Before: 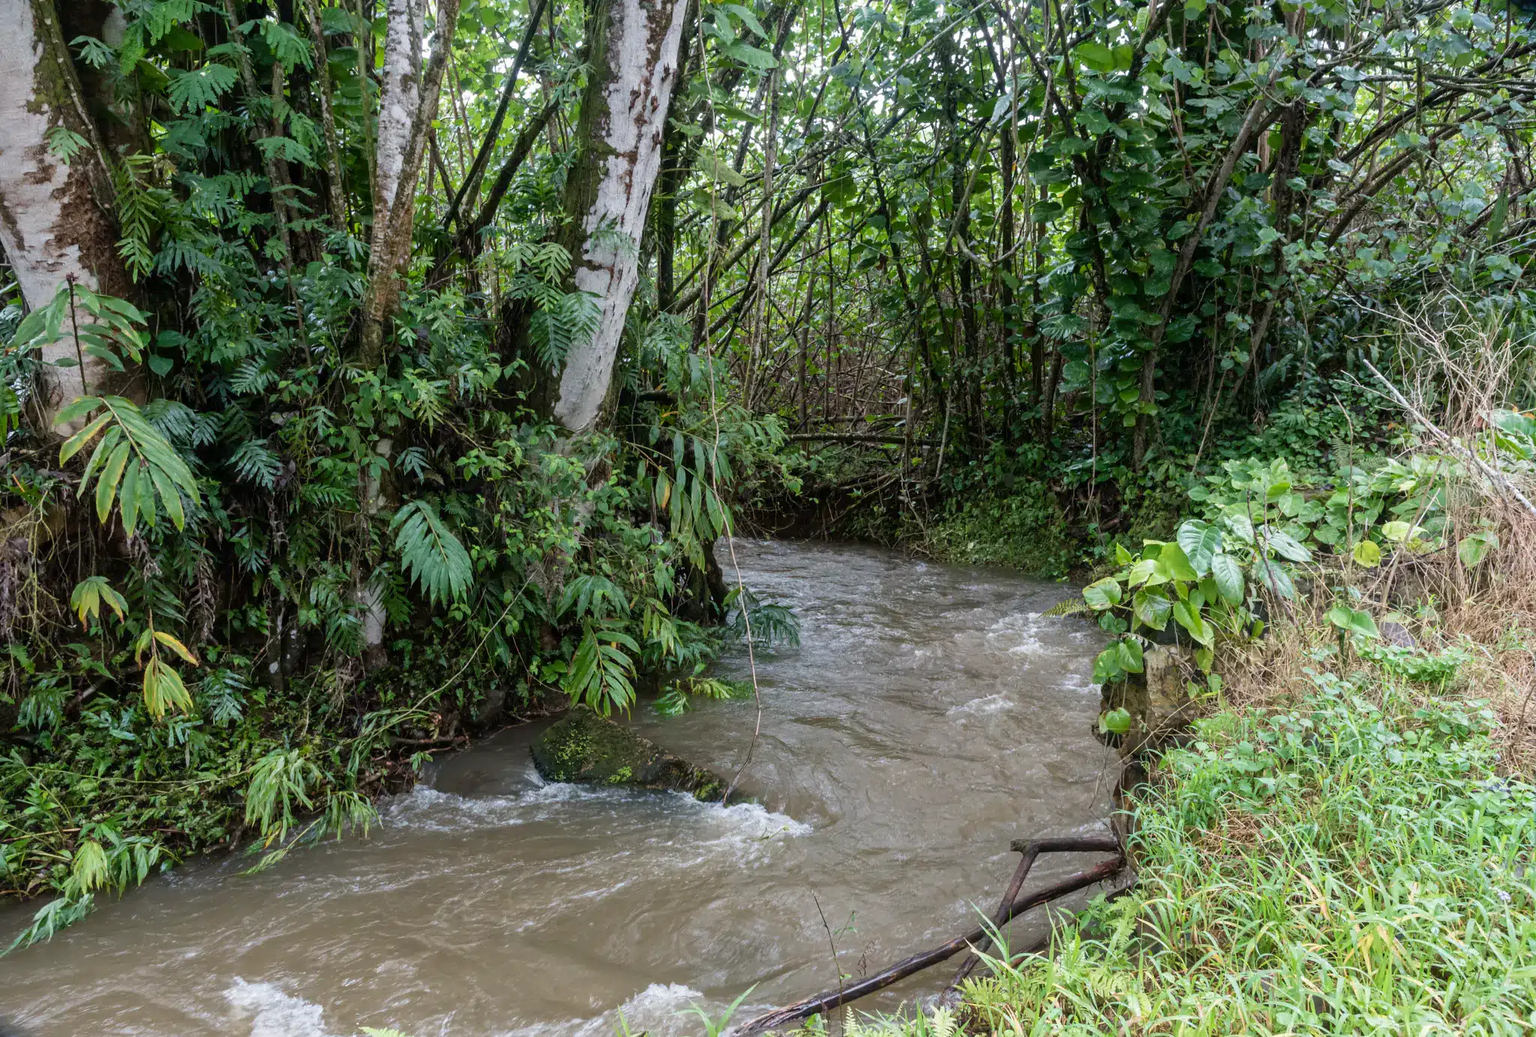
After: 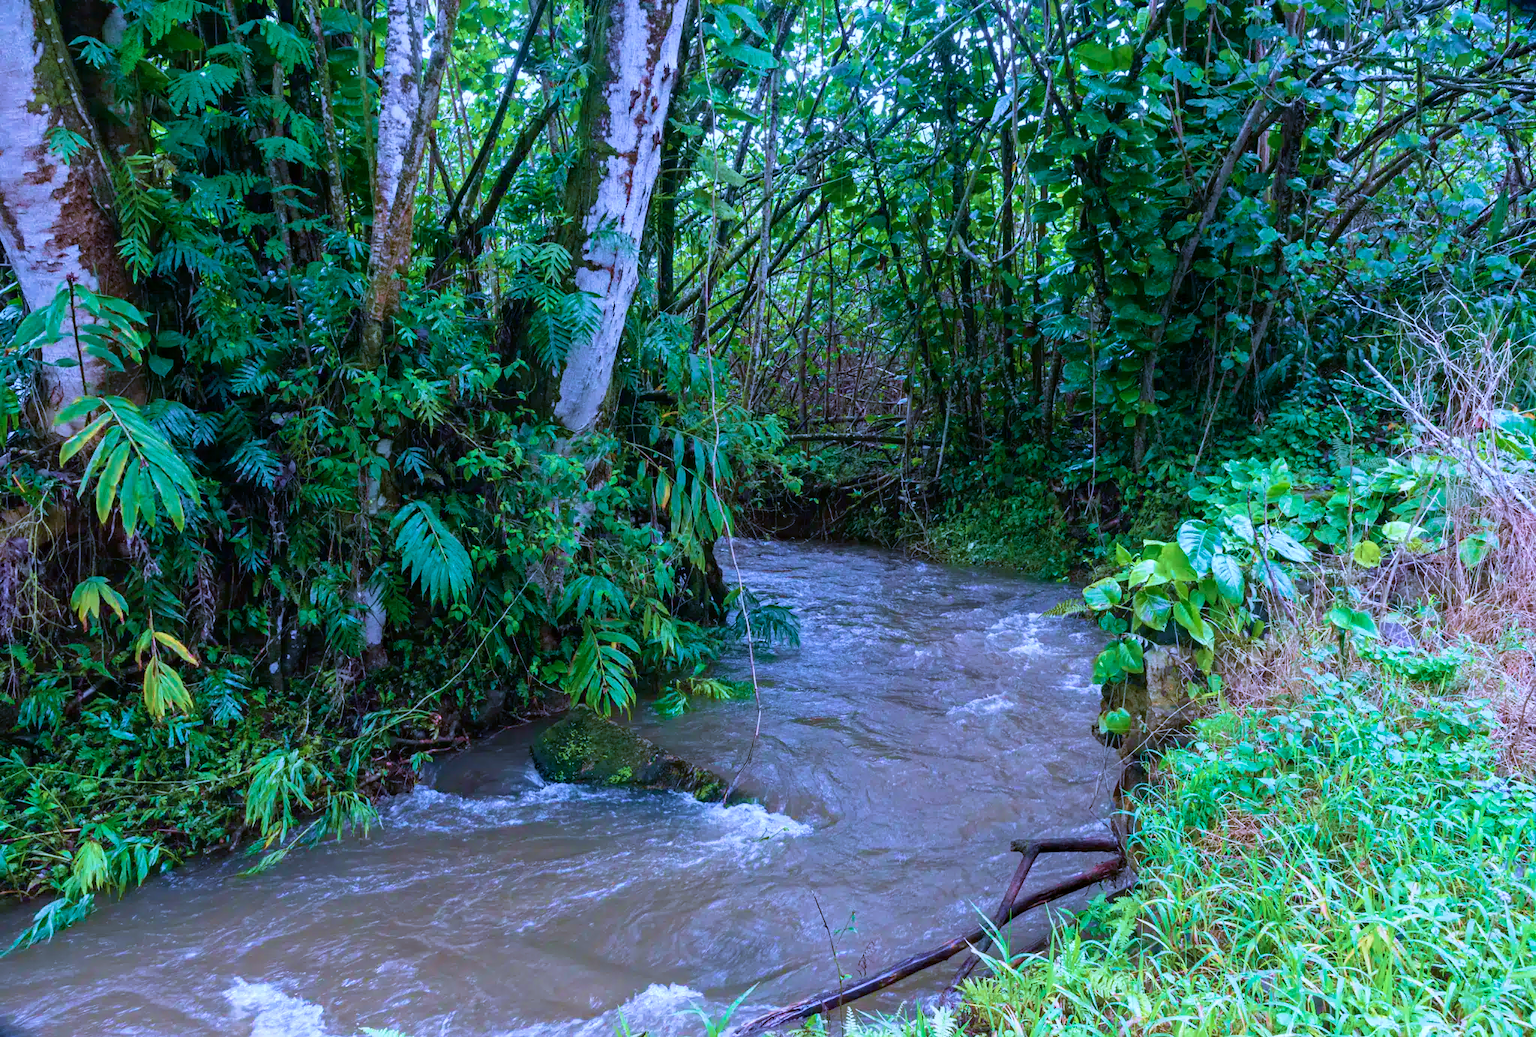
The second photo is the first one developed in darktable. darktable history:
haze removal: compatibility mode true, adaptive false
velvia: strength 49.39%
color calibration: illuminant as shot in camera, adaptation linear Bradford (ICC v4), x 0.404, y 0.406, temperature 3575.86 K, saturation algorithm version 1 (2020)
color correction: highlights a* 3.35, highlights b* 2.08, saturation 1.24
